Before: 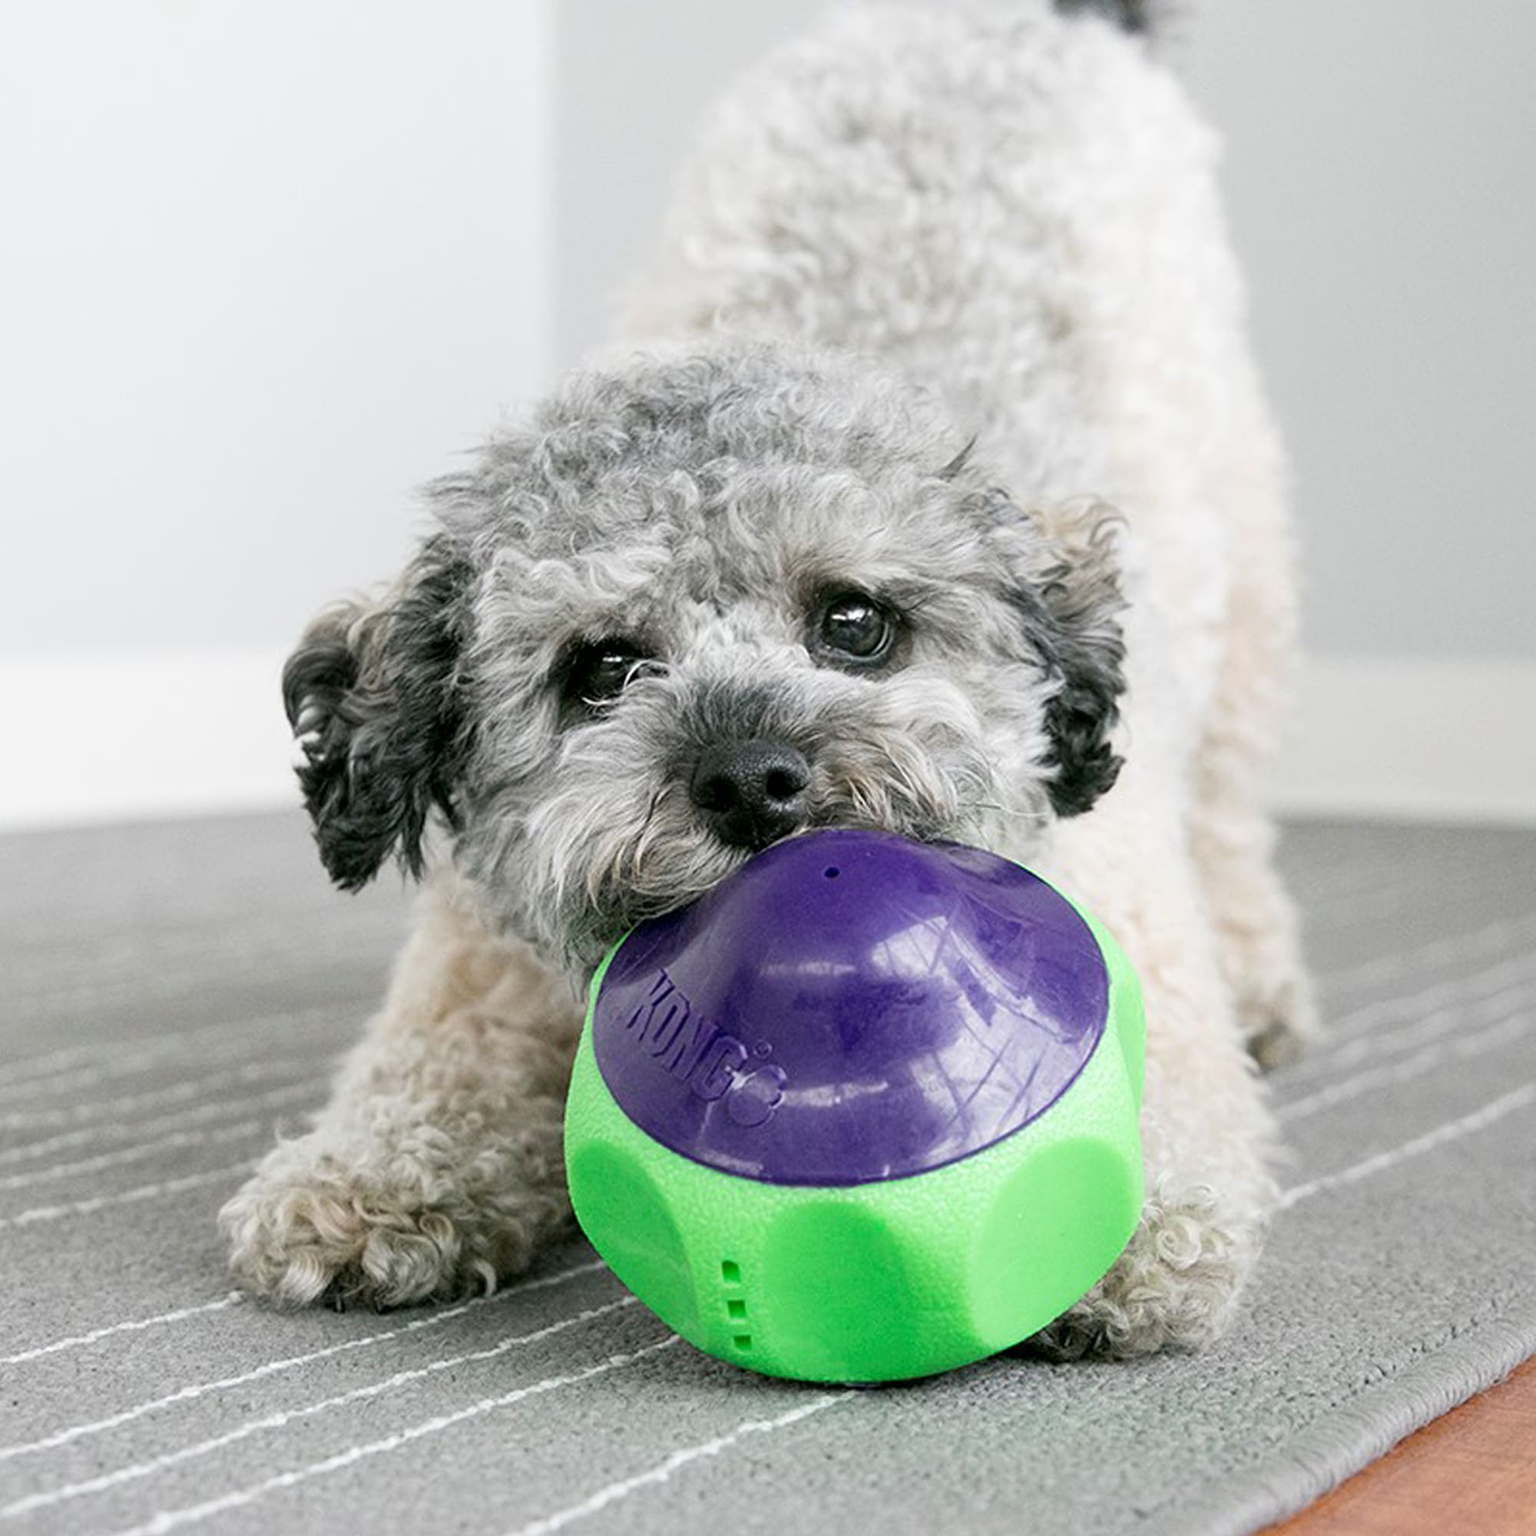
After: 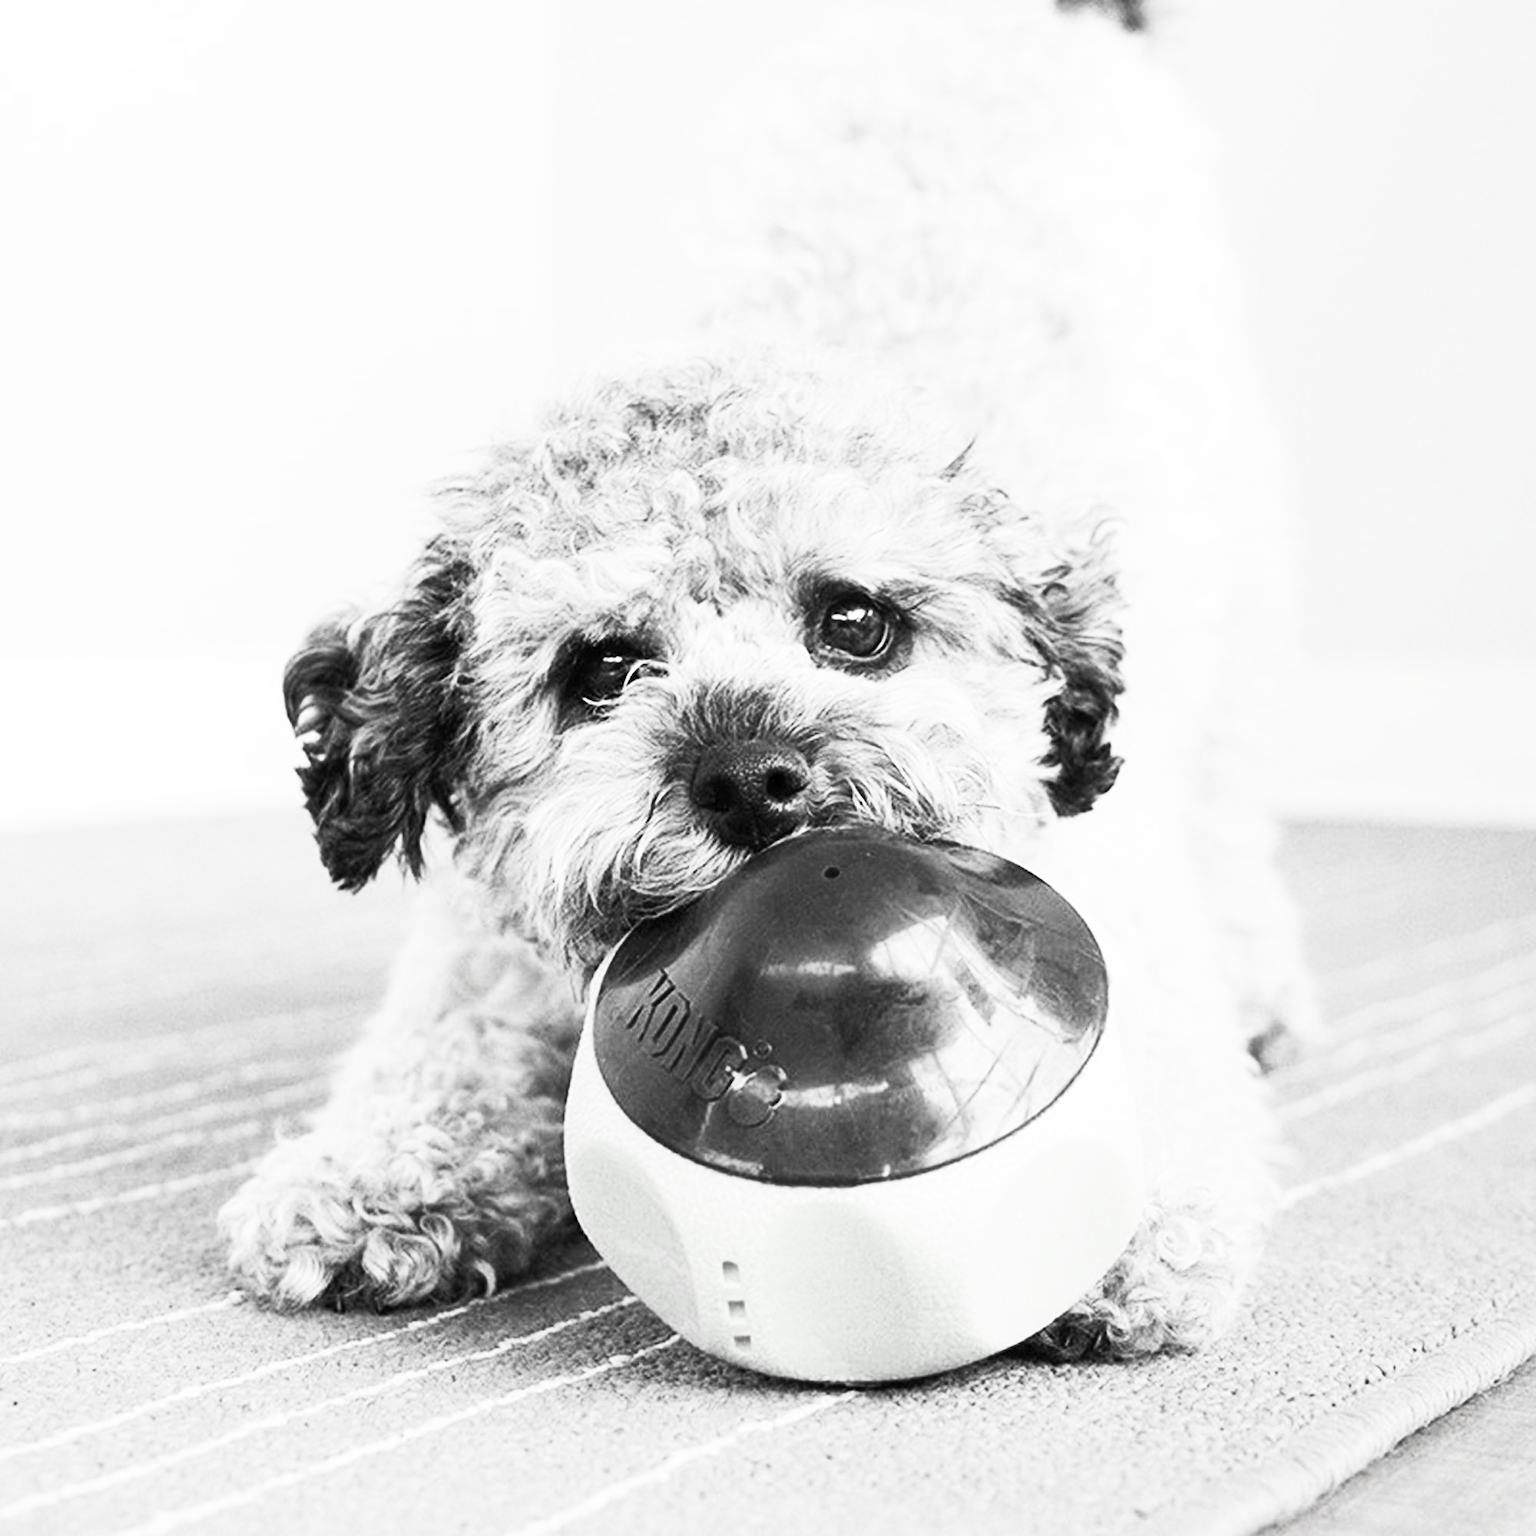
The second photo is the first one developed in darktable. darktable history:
contrast brightness saturation: contrast 0.517, brightness 0.451, saturation -0.985
